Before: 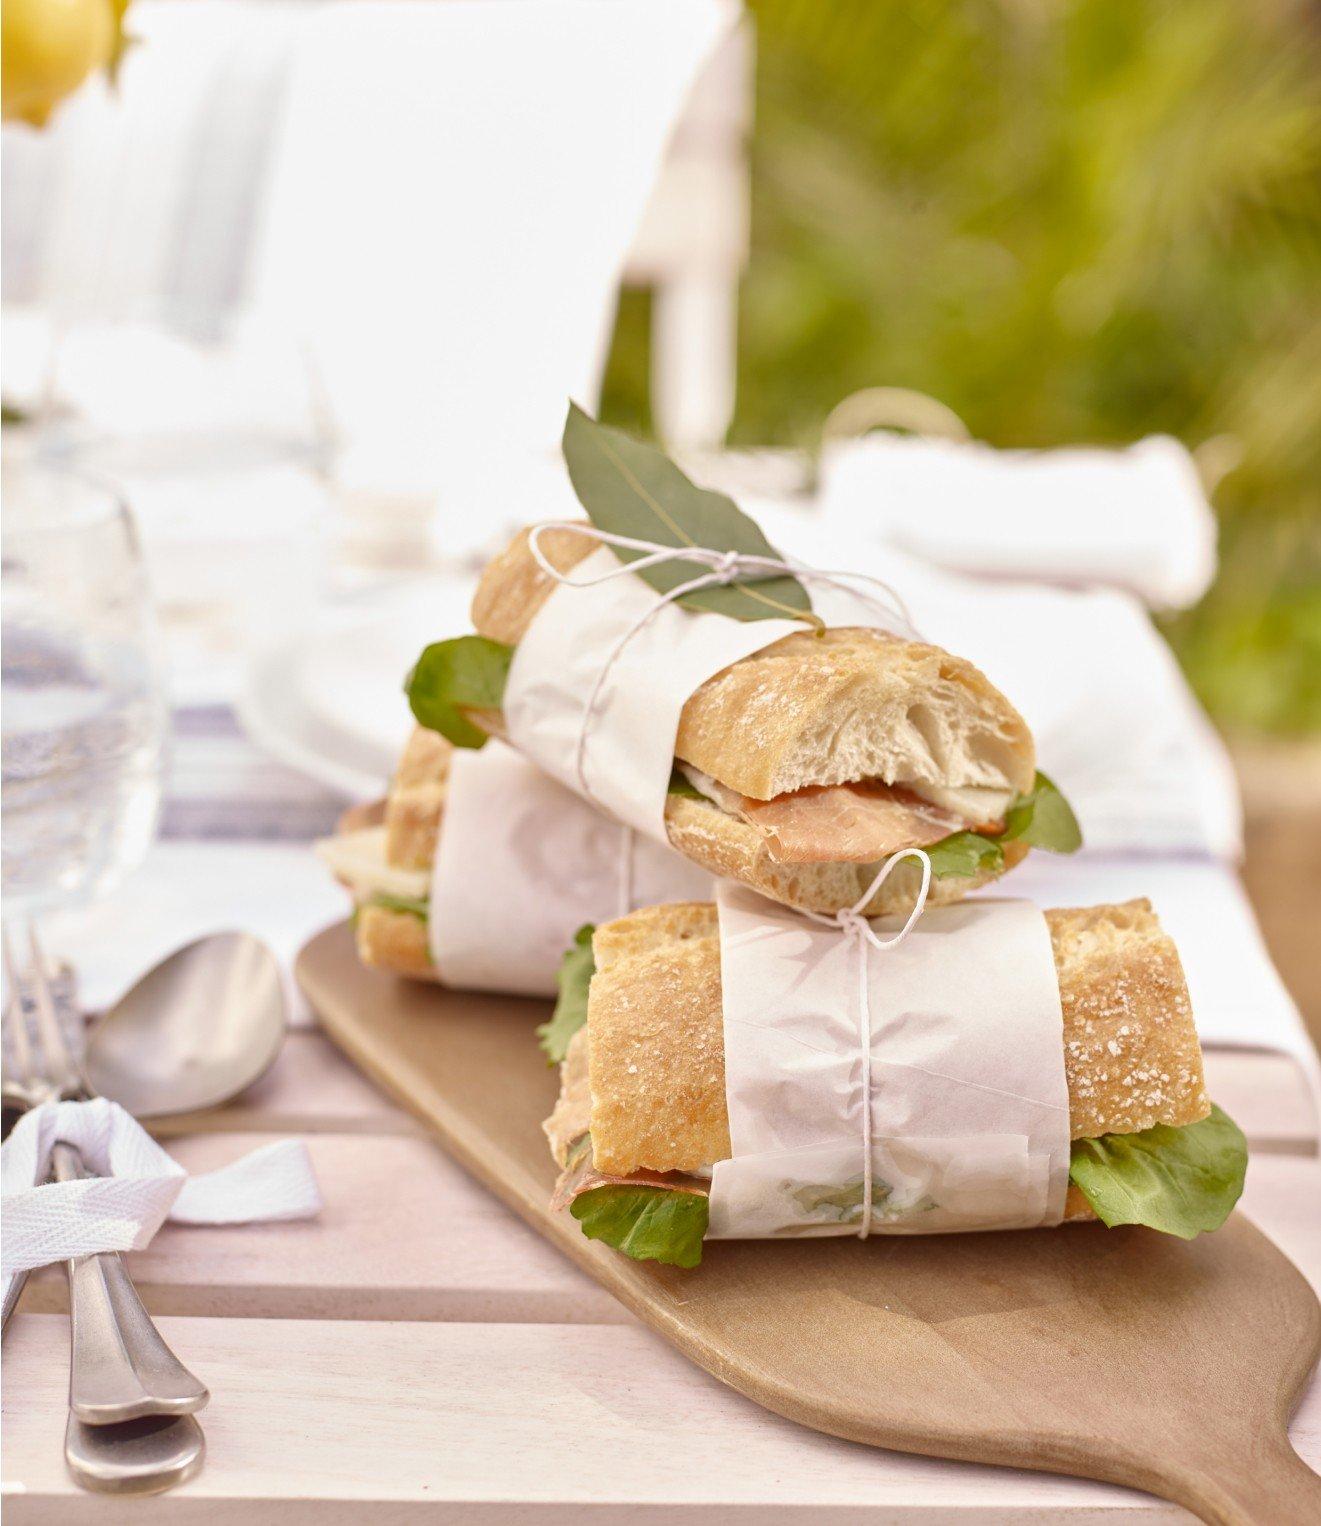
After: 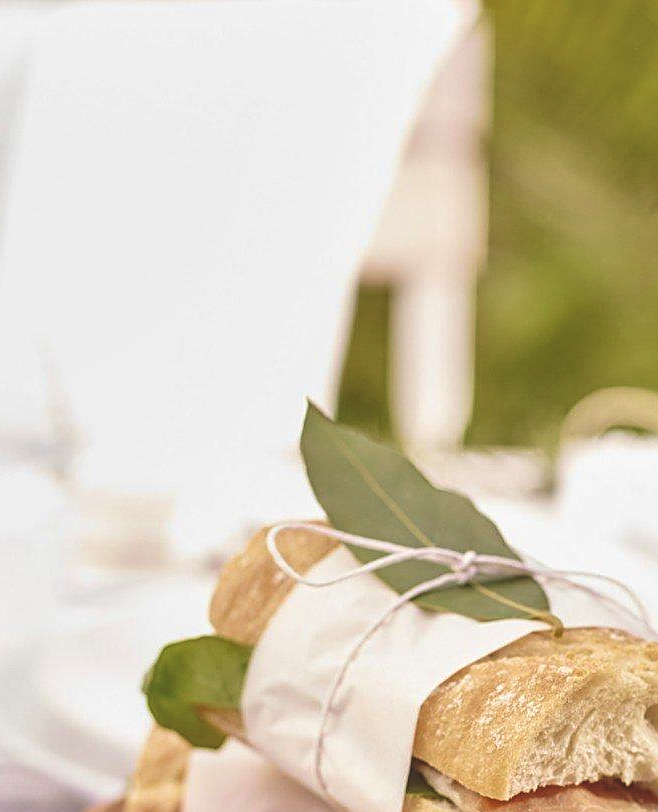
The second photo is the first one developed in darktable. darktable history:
crop: left 19.892%, right 30.229%, bottom 46.746%
exposure: black level correction -0.026, exposure -0.118 EV, compensate exposure bias true, compensate highlight preservation false
local contrast: on, module defaults
velvia: on, module defaults
sharpen: on, module defaults
